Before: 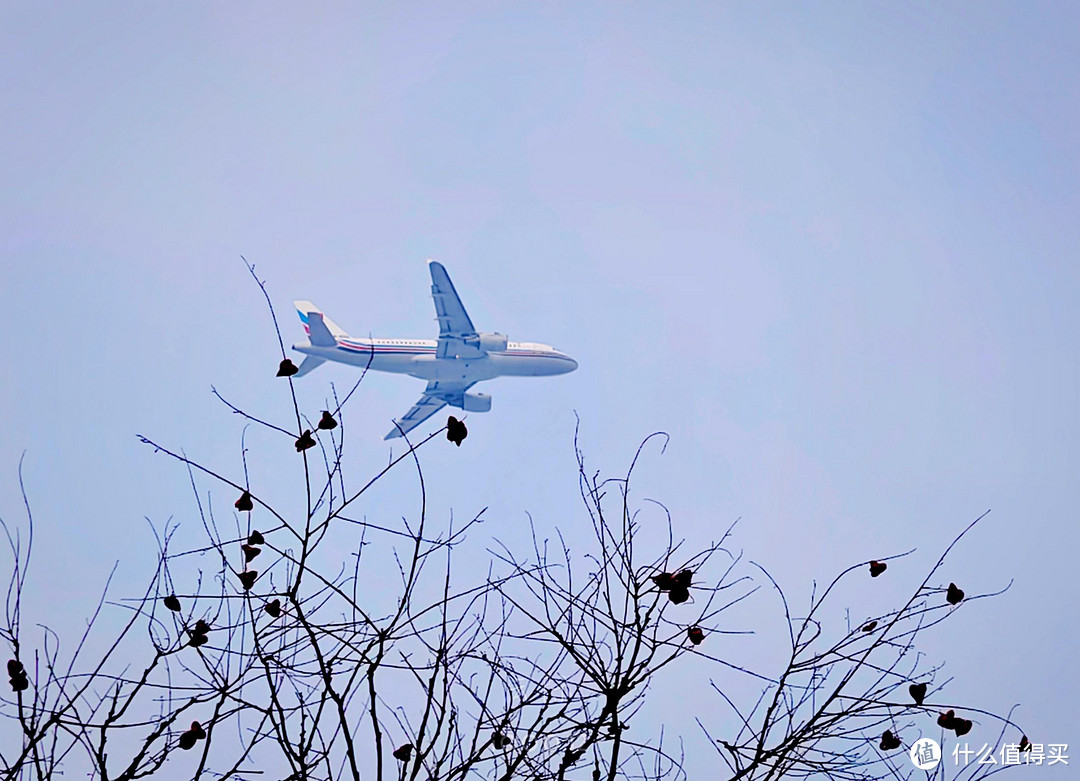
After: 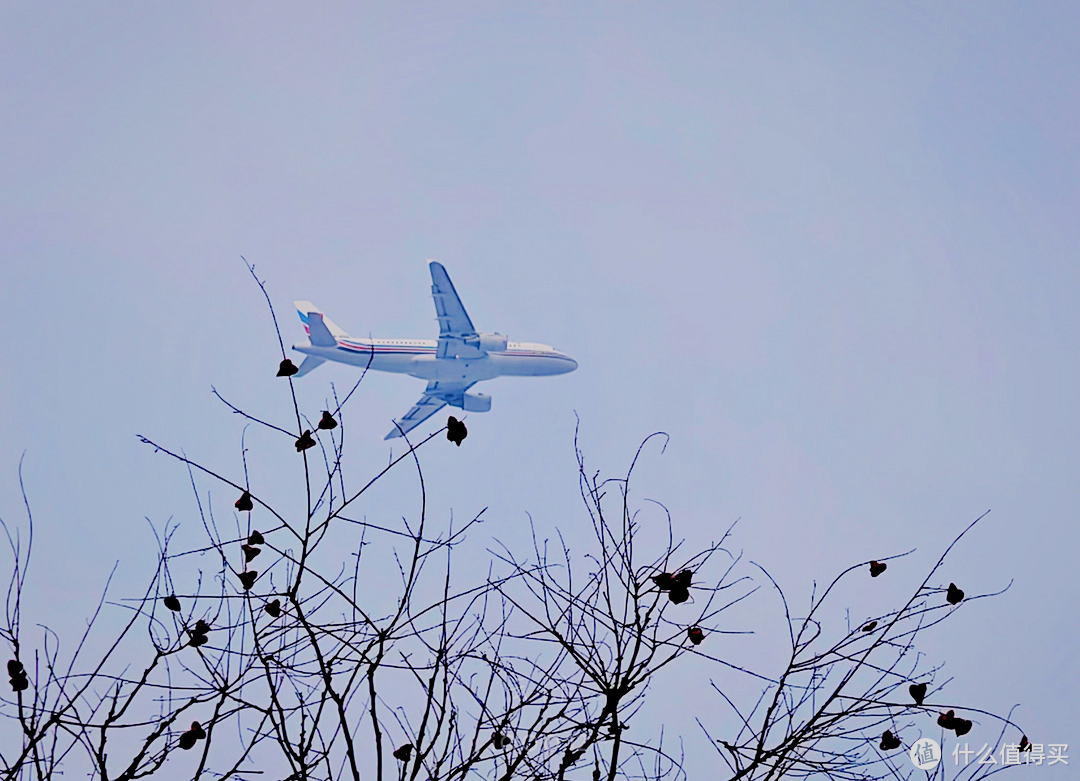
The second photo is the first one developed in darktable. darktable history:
tone equalizer: -7 EV 0.155 EV, -6 EV 0.574 EV, -5 EV 1.15 EV, -4 EV 1.32 EV, -3 EV 1.17 EV, -2 EV 0.6 EV, -1 EV 0.164 EV
filmic rgb: middle gray luminance 28.88%, black relative exposure -10.22 EV, white relative exposure 5.49 EV, target black luminance 0%, hardness 3.96, latitude 1.47%, contrast 1.125, highlights saturation mix 4.54%, shadows ↔ highlights balance 15.09%
